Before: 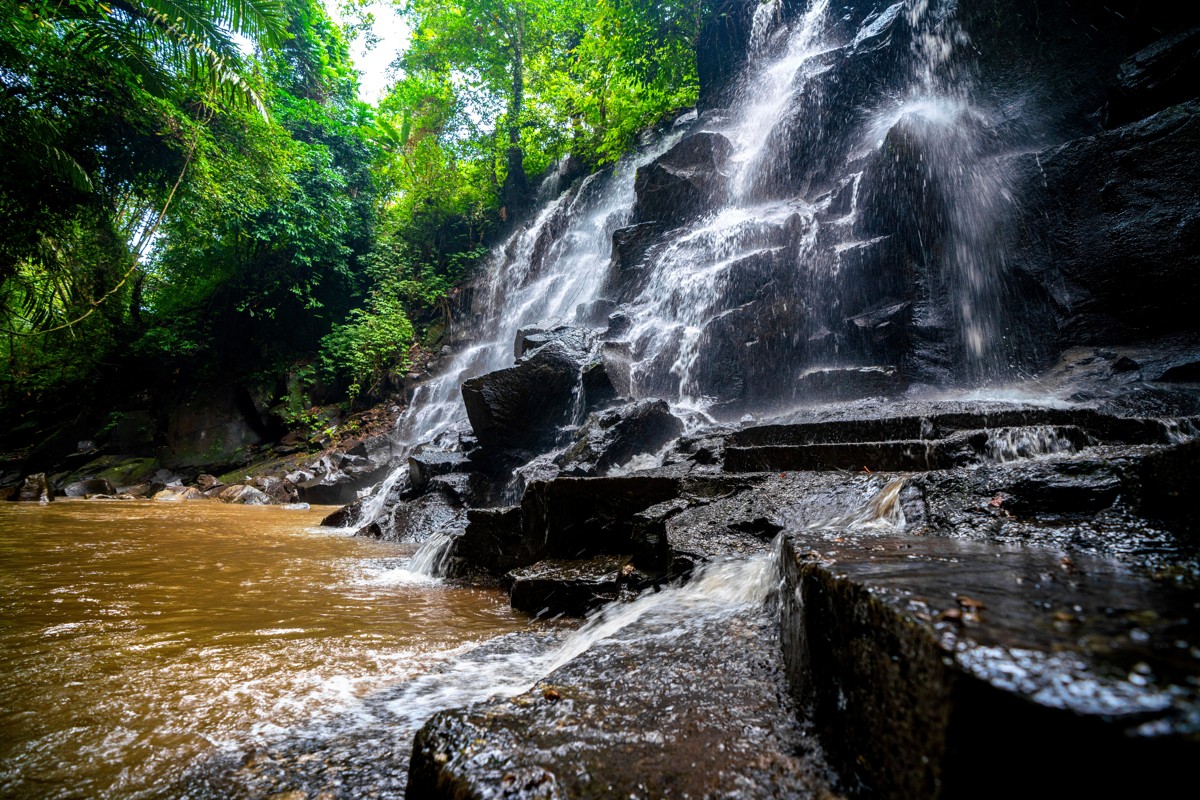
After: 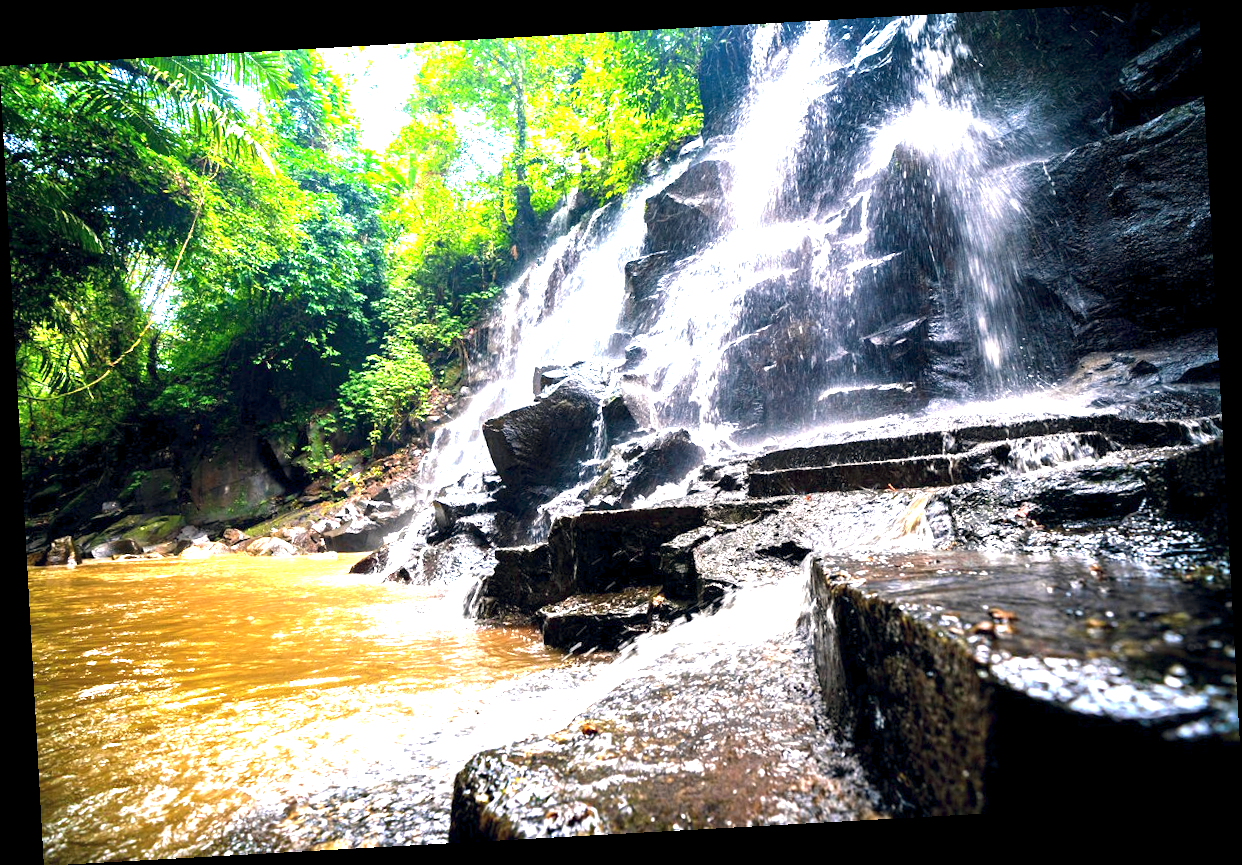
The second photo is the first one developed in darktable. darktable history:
exposure: exposure 2.25 EV, compensate highlight preservation false
color balance rgb: shadows lift › hue 87.51°, highlights gain › chroma 1.62%, highlights gain › hue 55.1°, global offset › chroma 0.06%, global offset › hue 253.66°, linear chroma grading › global chroma 0.5%
rotate and perspective: rotation -3.18°, automatic cropping off
vibrance: vibrance 0%
